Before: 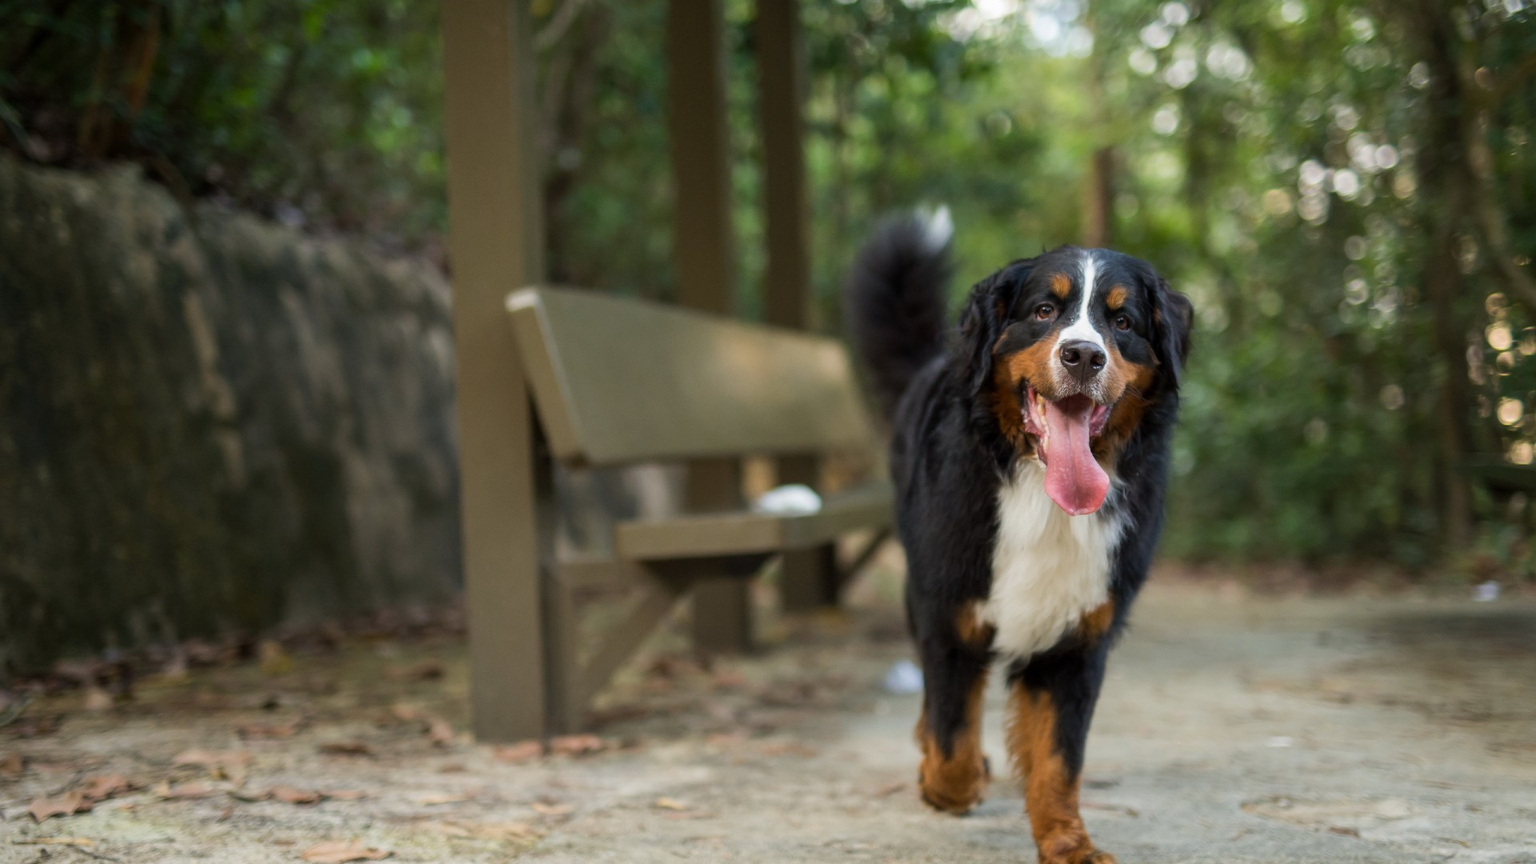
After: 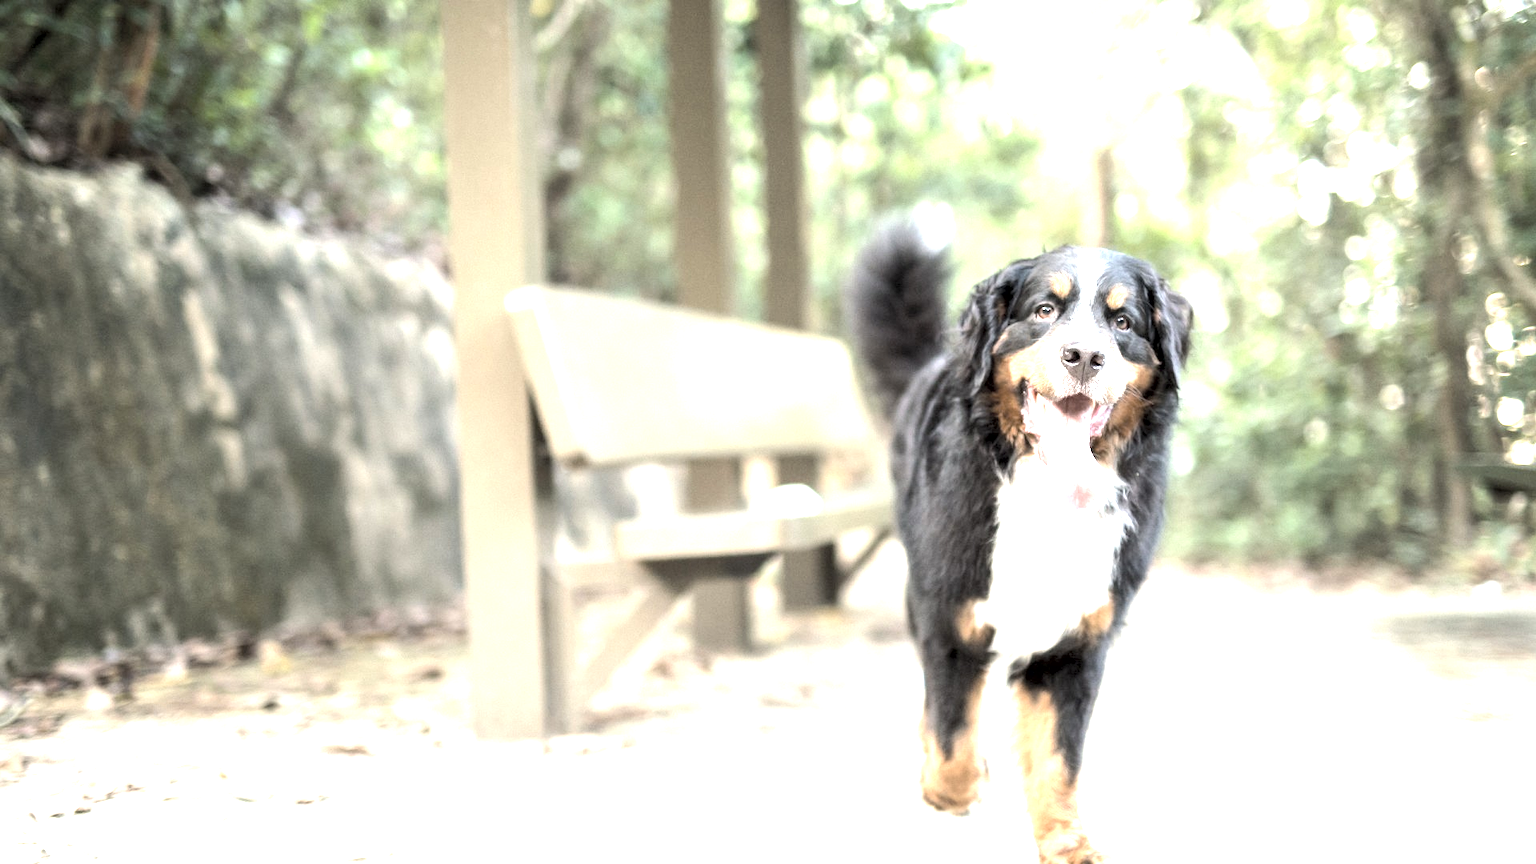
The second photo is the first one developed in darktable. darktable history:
exposure: black level correction 0.001, exposure 2.607 EV, compensate exposure bias true, compensate highlight preservation false
tone equalizer: -8 EV -0.75 EV, -7 EV -0.7 EV, -6 EV -0.6 EV, -5 EV -0.4 EV, -3 EV 0.4 EV, -2 EV 0.6 EV, -1 EV 0.7 EV, +0 EV 0.75 EV, edges refinement/feathering 500, mask exposure compensation -1.57 EV, preserve details no
contrast brightness saturation: brightness 0.18, saturation -0.5
